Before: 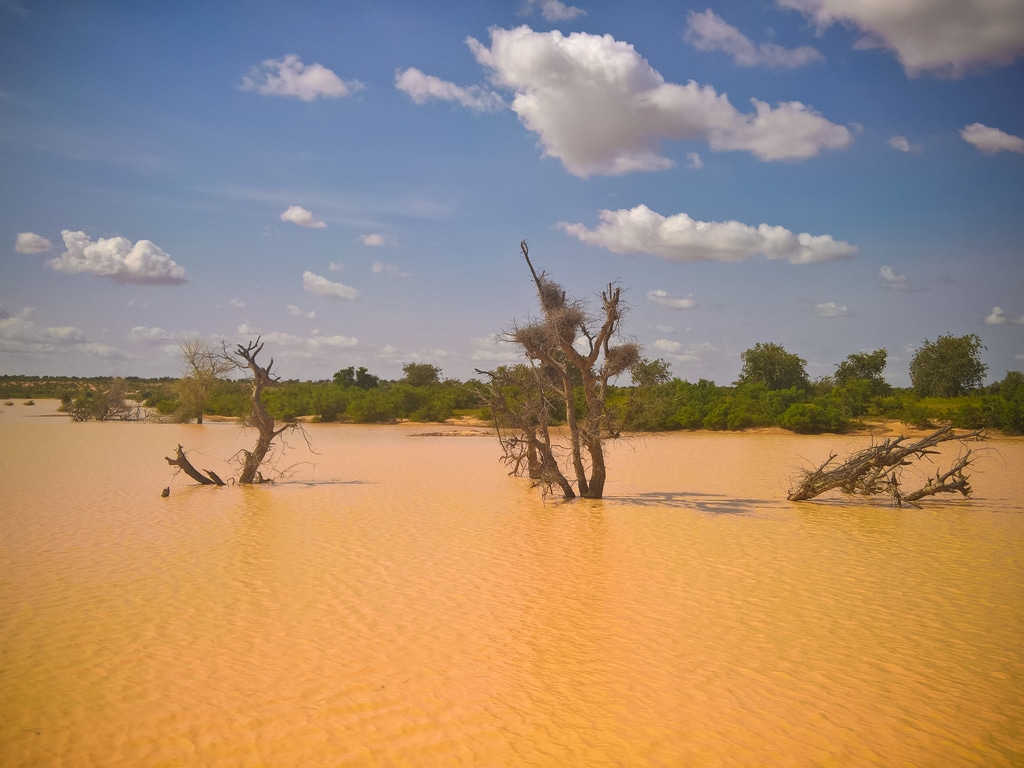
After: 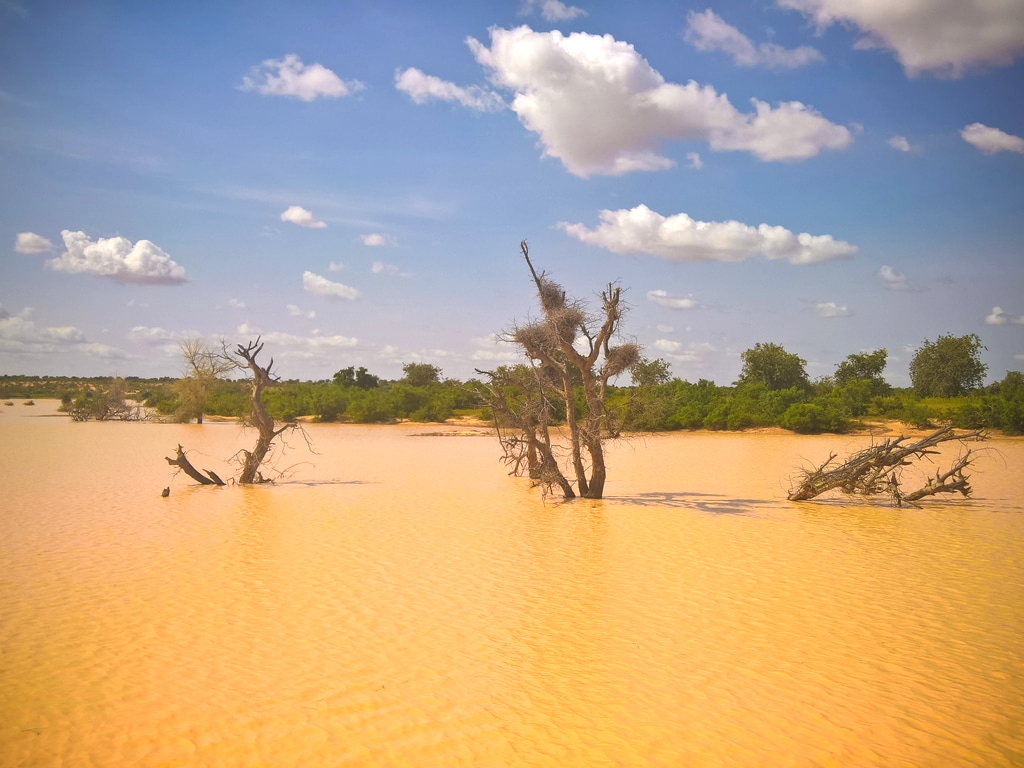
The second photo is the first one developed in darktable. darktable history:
exposure: black level correction -0.002, exposure 0.528 EV, compensate highlight preservation false
